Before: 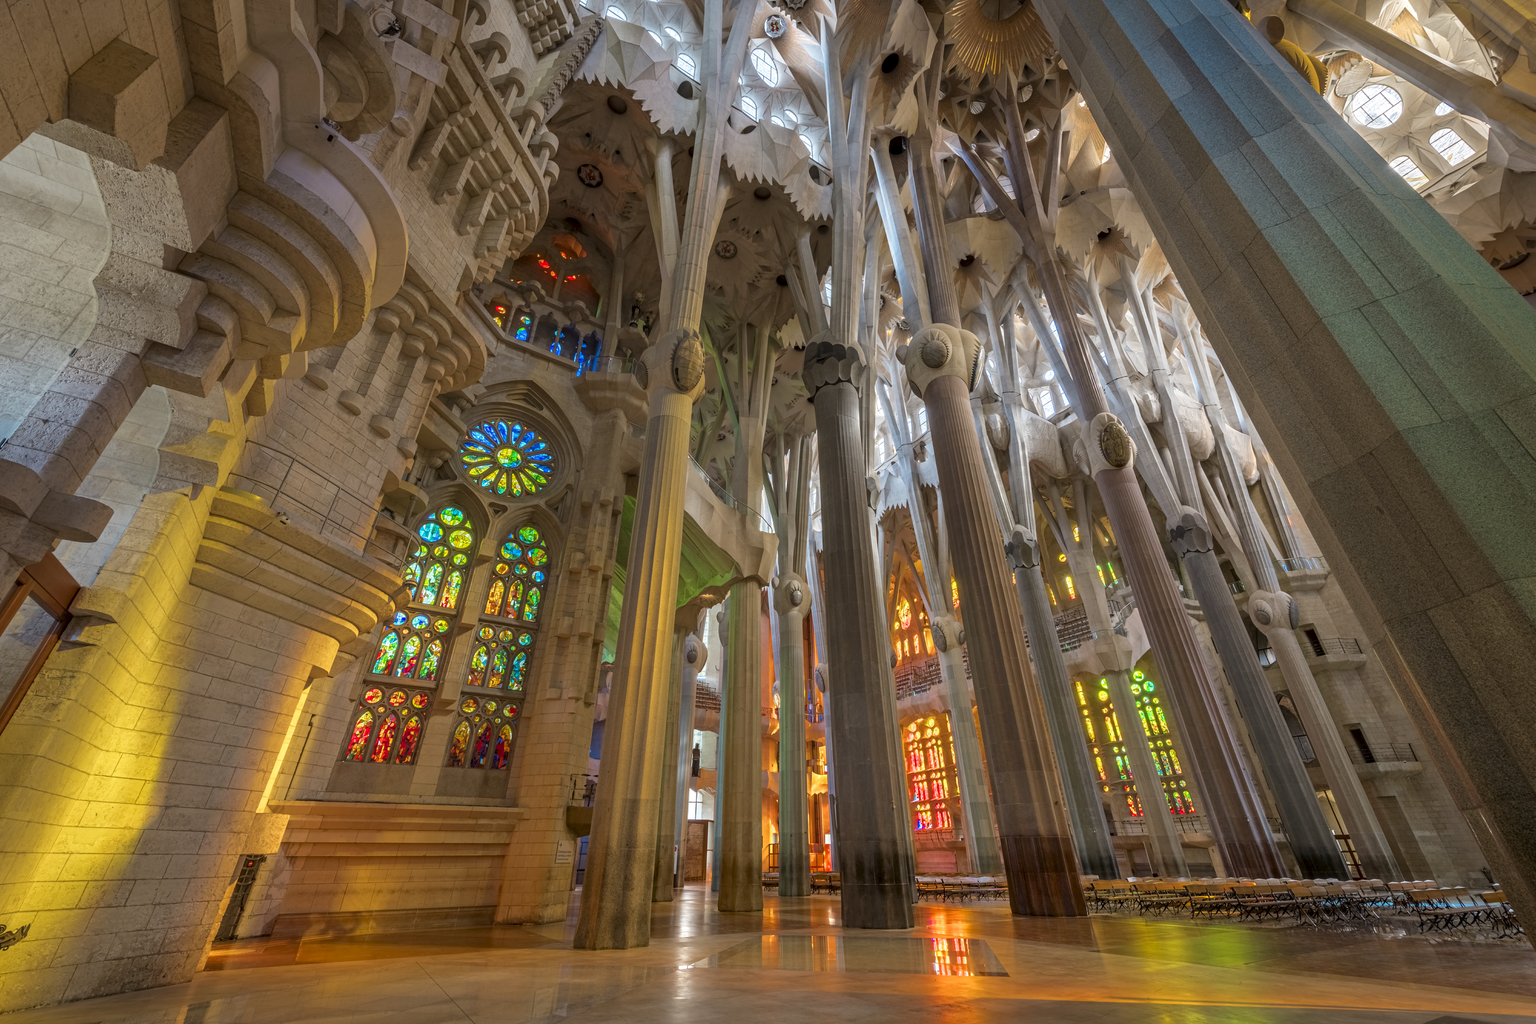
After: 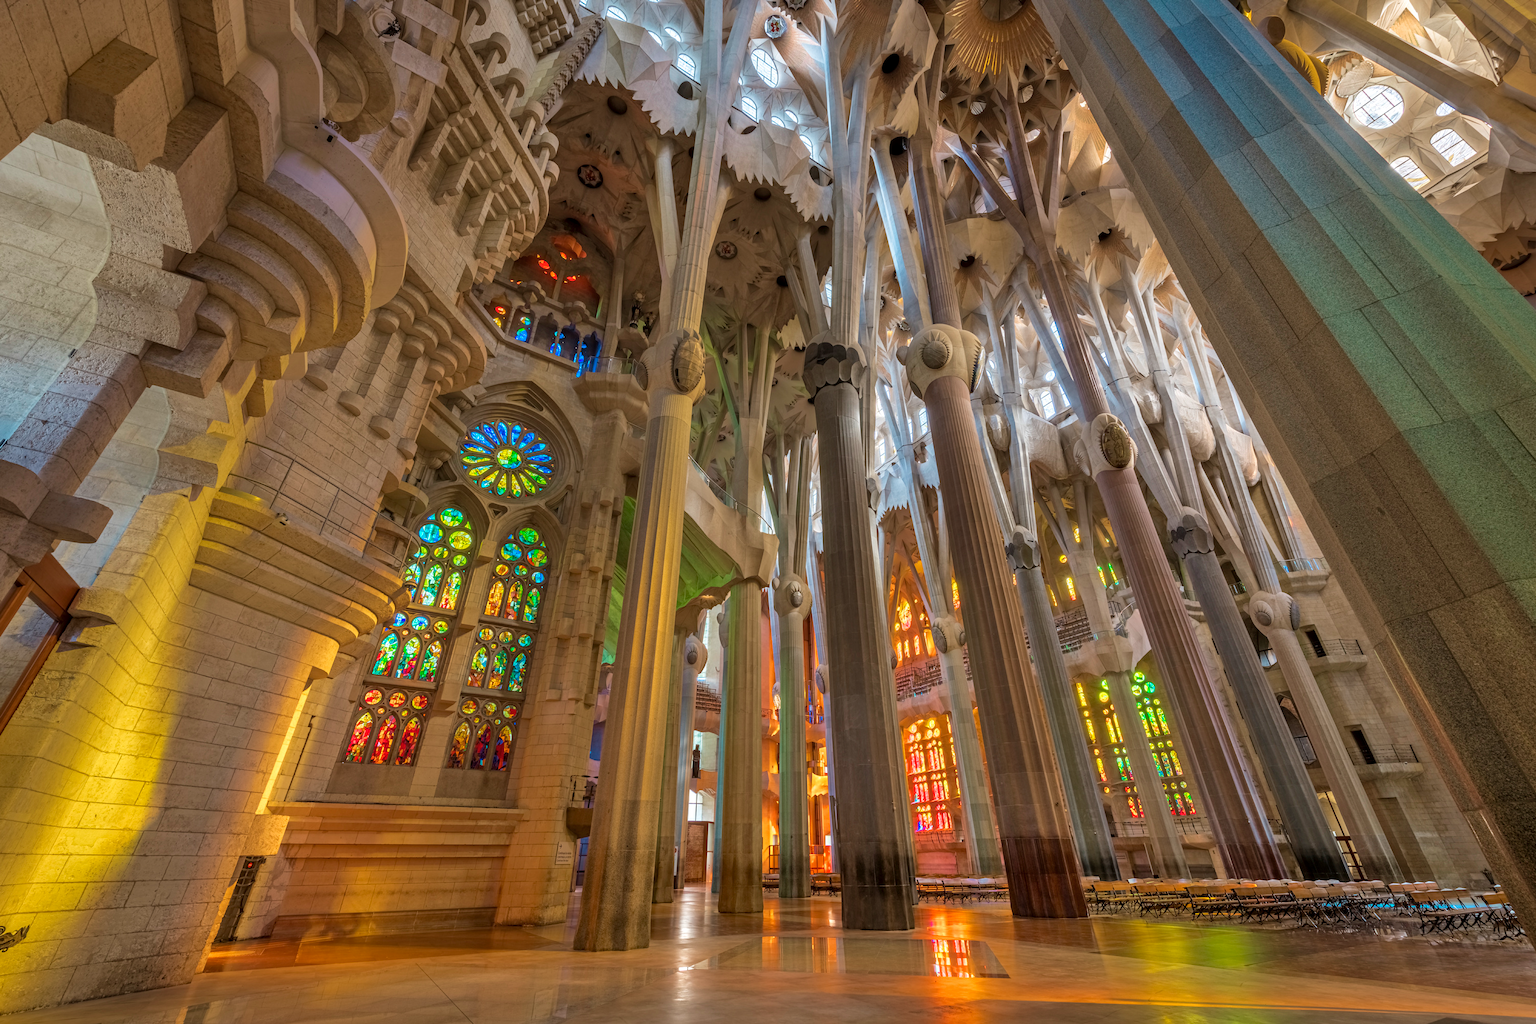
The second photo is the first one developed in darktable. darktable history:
shadows and highlights: soften with gaussian
crop and rotate: left 0.126%
velvia: on, module defaults
